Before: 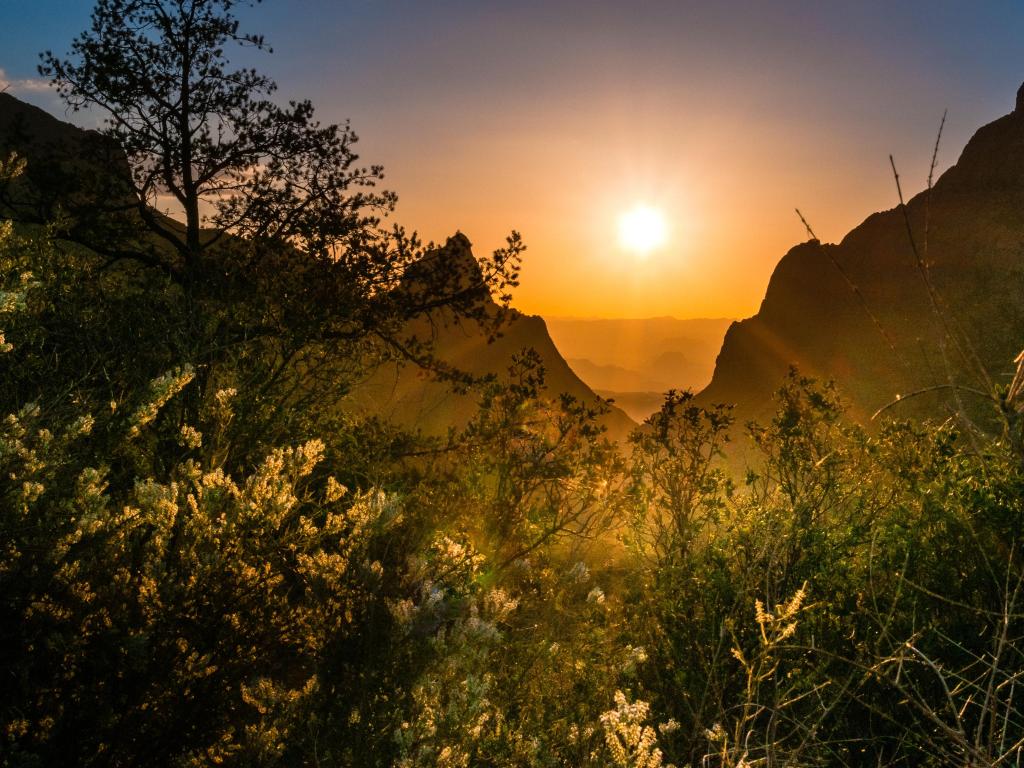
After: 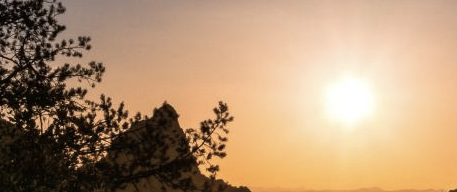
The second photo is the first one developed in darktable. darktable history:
crop: left 28.64%, top 16.832%, right 26.637%, bottom 58.055%
contrast brightness saturation: contrast 0.1, saturation -0.36
